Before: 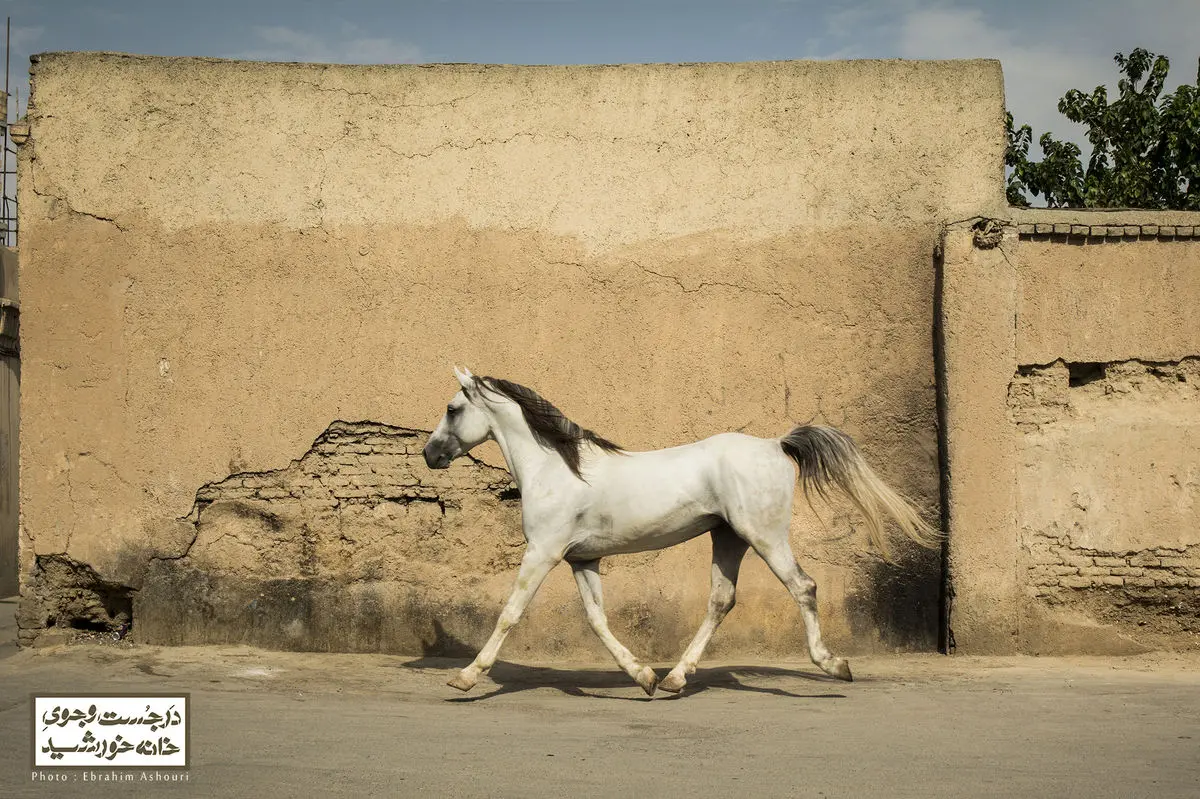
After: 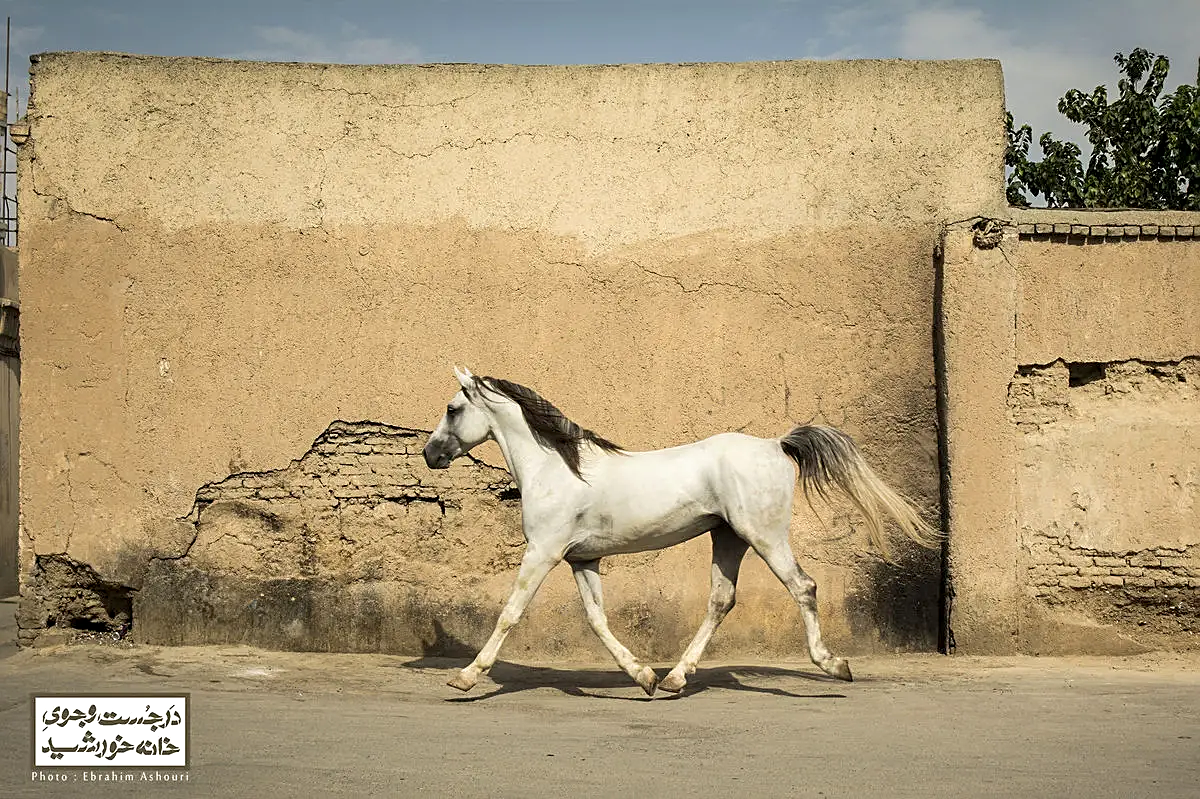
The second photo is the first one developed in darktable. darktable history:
exposure: black level correction 0.001, exposure 0.191 EV, compensate highlight preservation false
sharpen: on, module defaults
